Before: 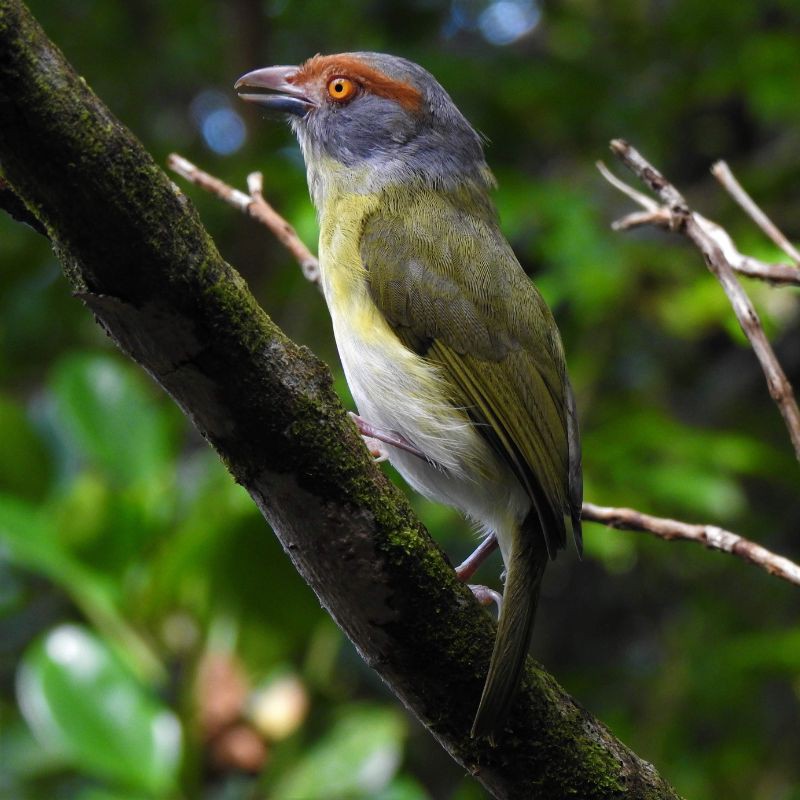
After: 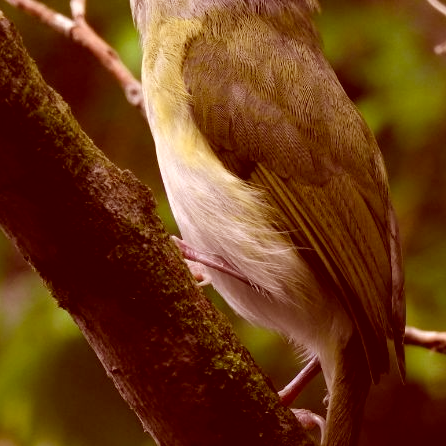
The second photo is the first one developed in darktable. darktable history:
crop and rotate: left 22.13%, top 22.054%, right 22.026%, bottom 22.102%
color correction: highlights a* 9.03, highlights b* 8.71, shadows a* 40, shadows b* 40, saturation 0.8
